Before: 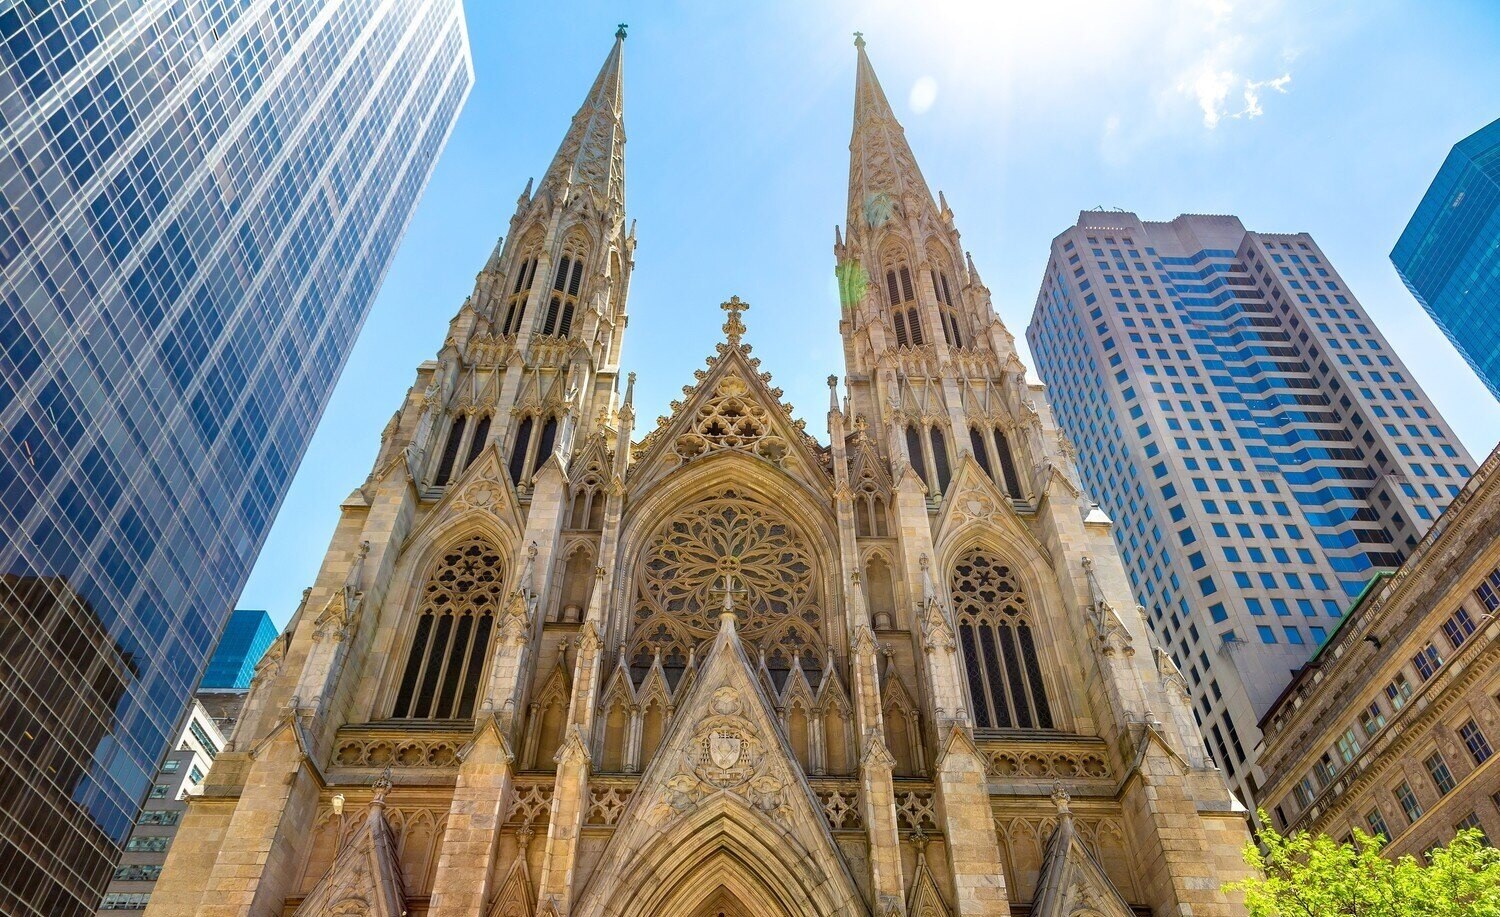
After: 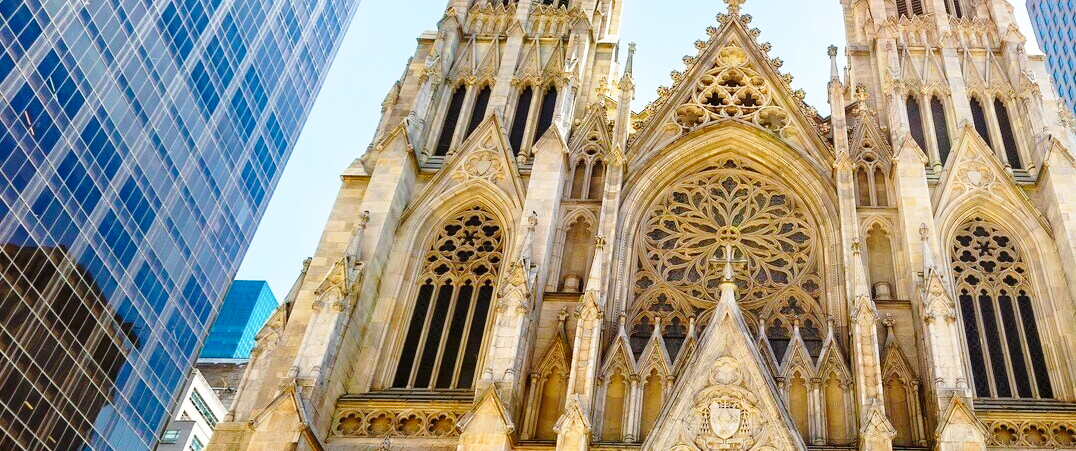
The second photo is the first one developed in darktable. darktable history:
crop: top 36.061%, right 28.255%, bottom 14.757%
base curve: curves: ch0 [(0, 0) (0.028, 0.03) (0.121, 0.232) (0.46, 0.748) (0.859, 0.968) (1, 1)], preserve colors none
